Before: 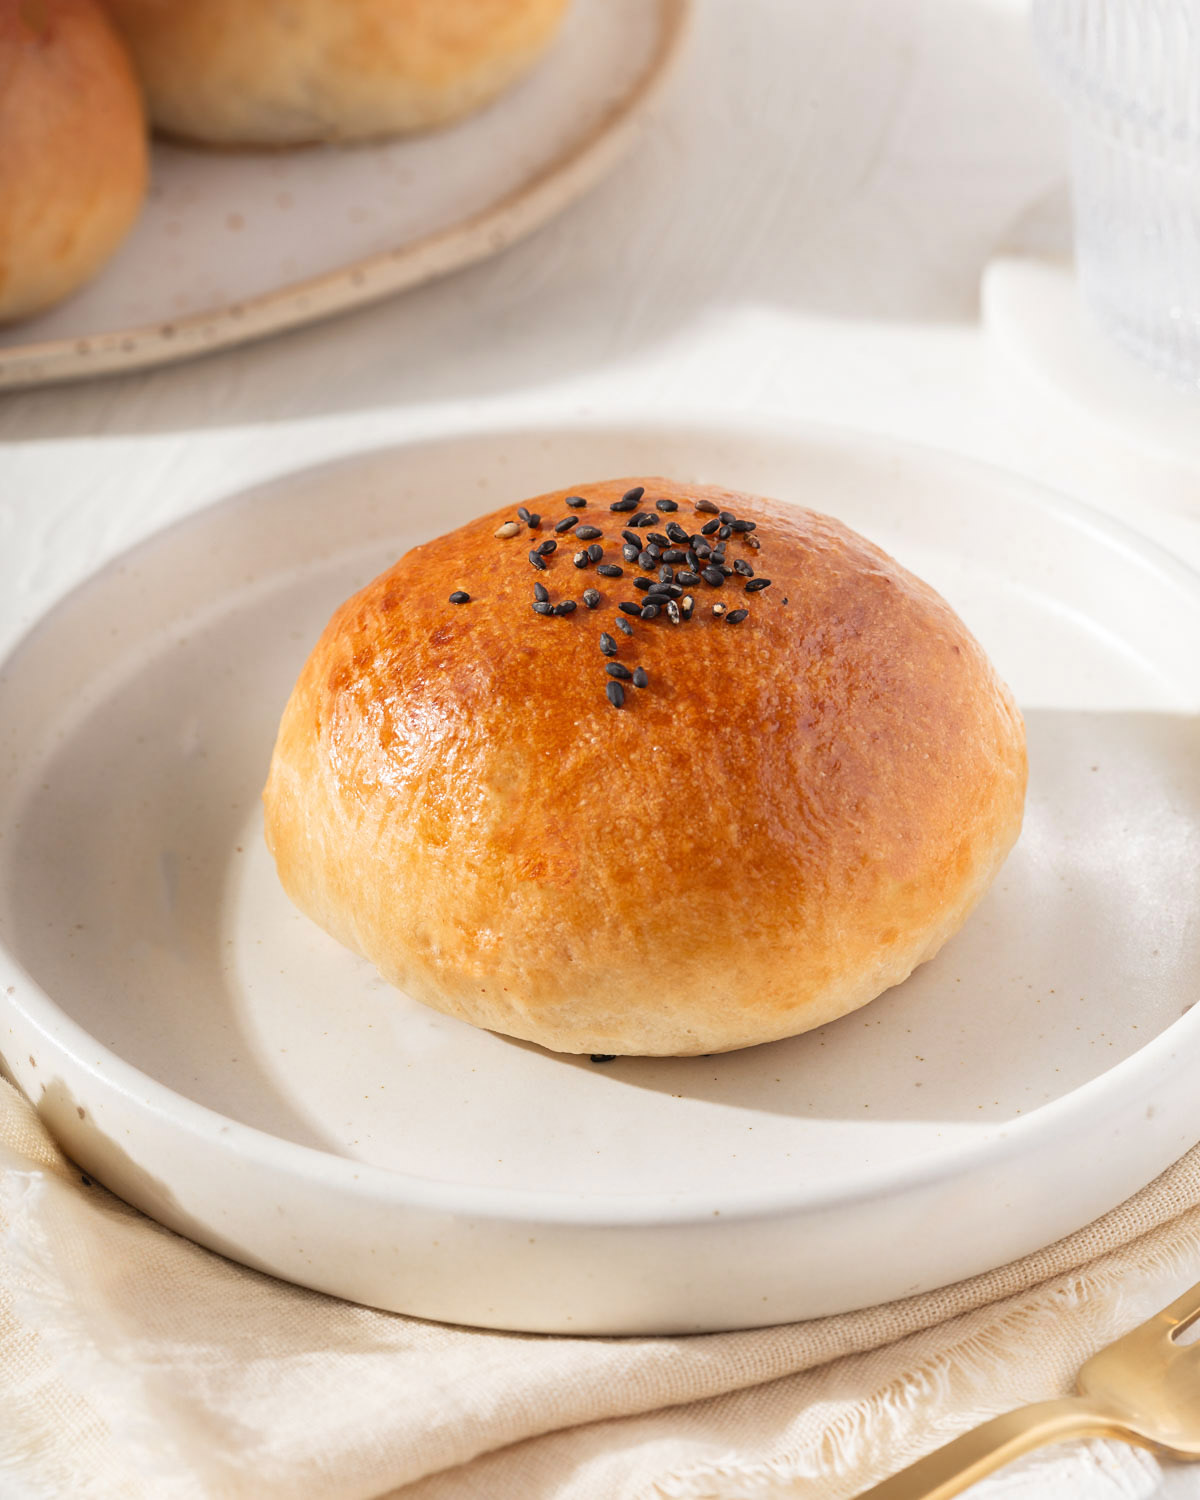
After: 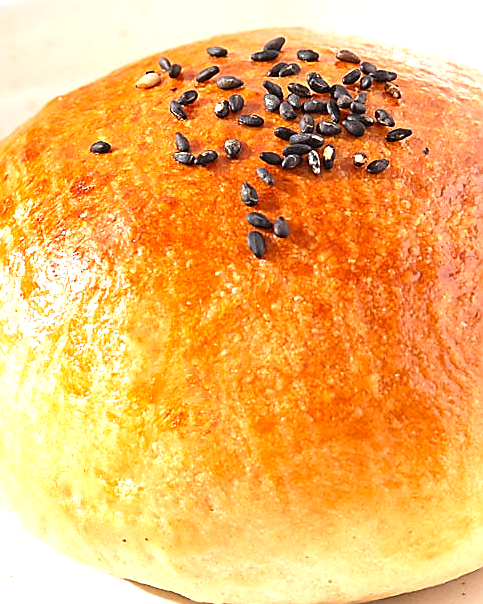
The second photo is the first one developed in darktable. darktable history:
exposure: black level correction 0, exposure 1.001 EV, compensate highlight preservation false
sharpen: radius 1.41, amount 1.265, threshold 0.734
crop: left 29.931%, top 30.052%, right 29.806%, bottom 29.671%
contrast brightness saturation: contrast 0.041, saturation 0.066
